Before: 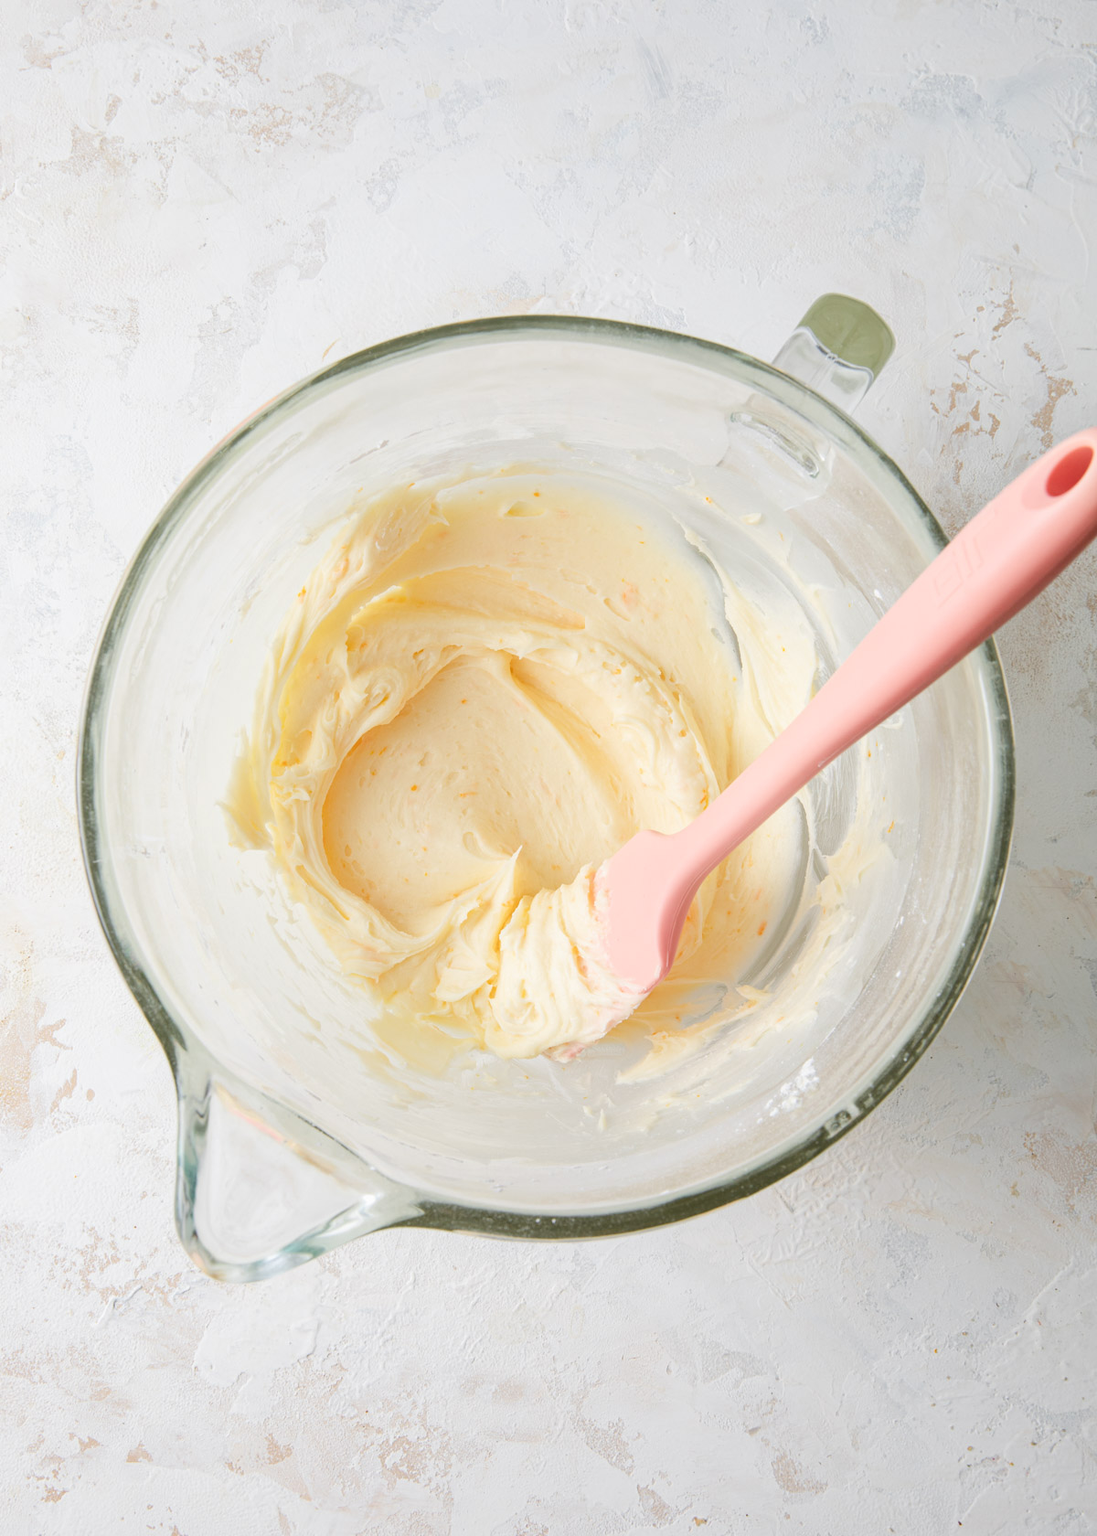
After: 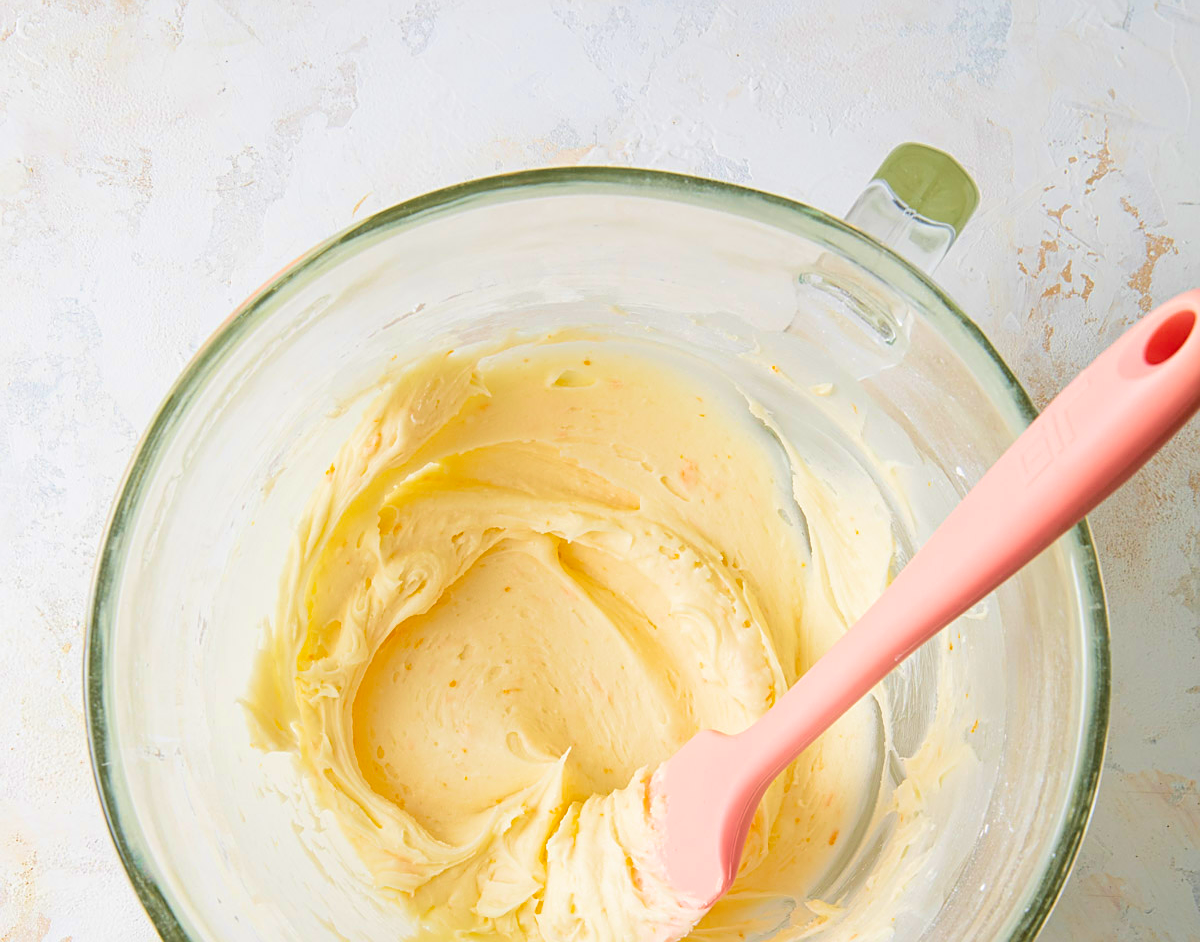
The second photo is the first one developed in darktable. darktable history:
velvia: strength 45%
sharpen: on, module defaults
crop and rotate: top 10.605%, bottom 33.274%
color balance rgb: perceptual saturation grading › global saturation 34.05%, global vibrance 5.56%
